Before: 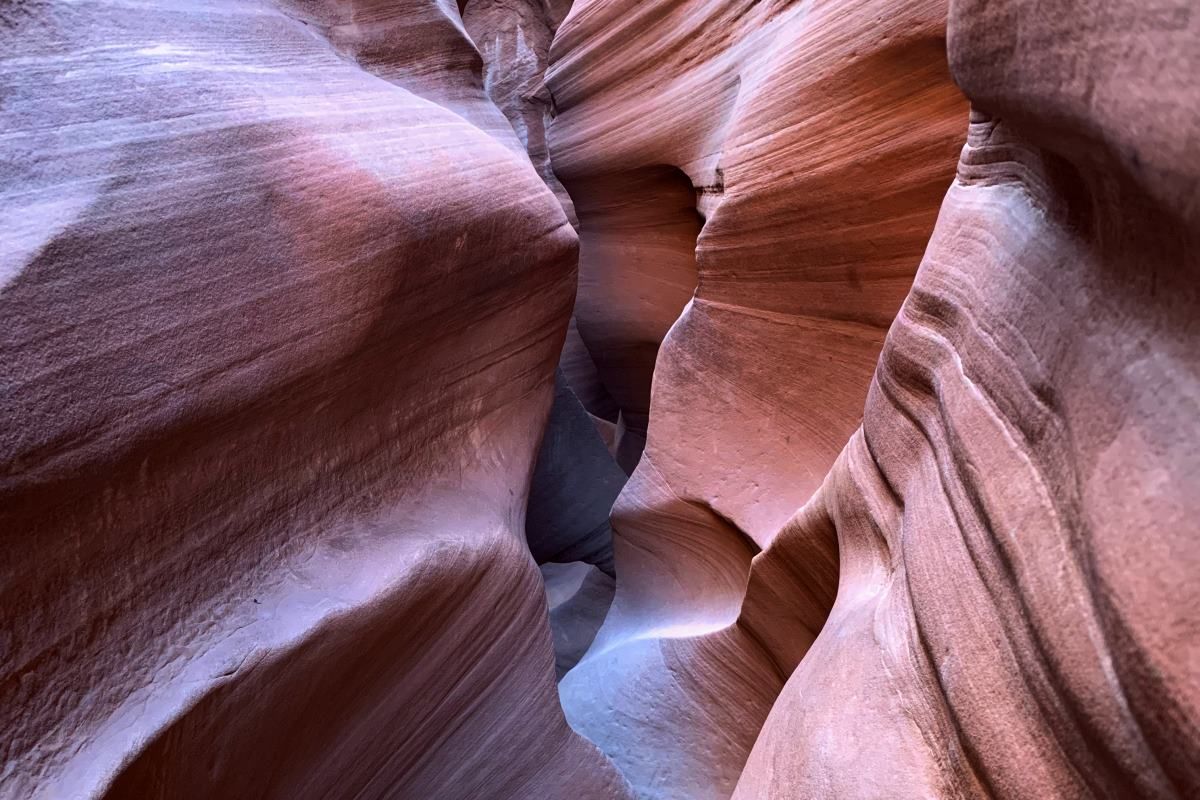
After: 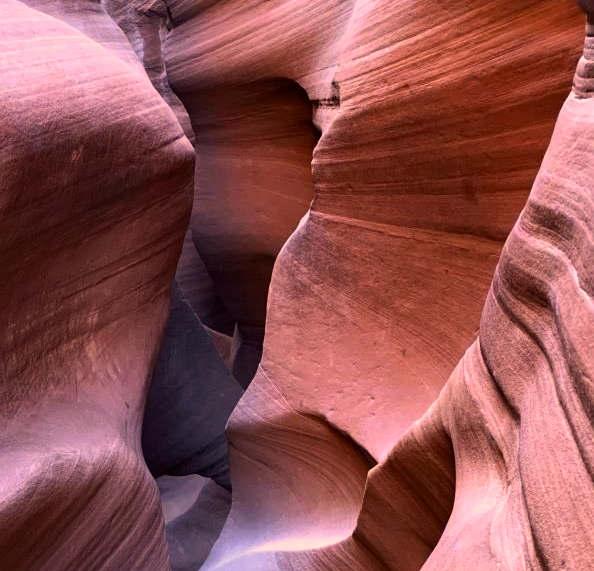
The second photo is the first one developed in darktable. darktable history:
tone equalizer: on, module defaults
crop: left 32.075%, top 10.976%, right 18.355%, bottom 17.596%
color correction: highlights a* 17.88, highlights b* 18.79
